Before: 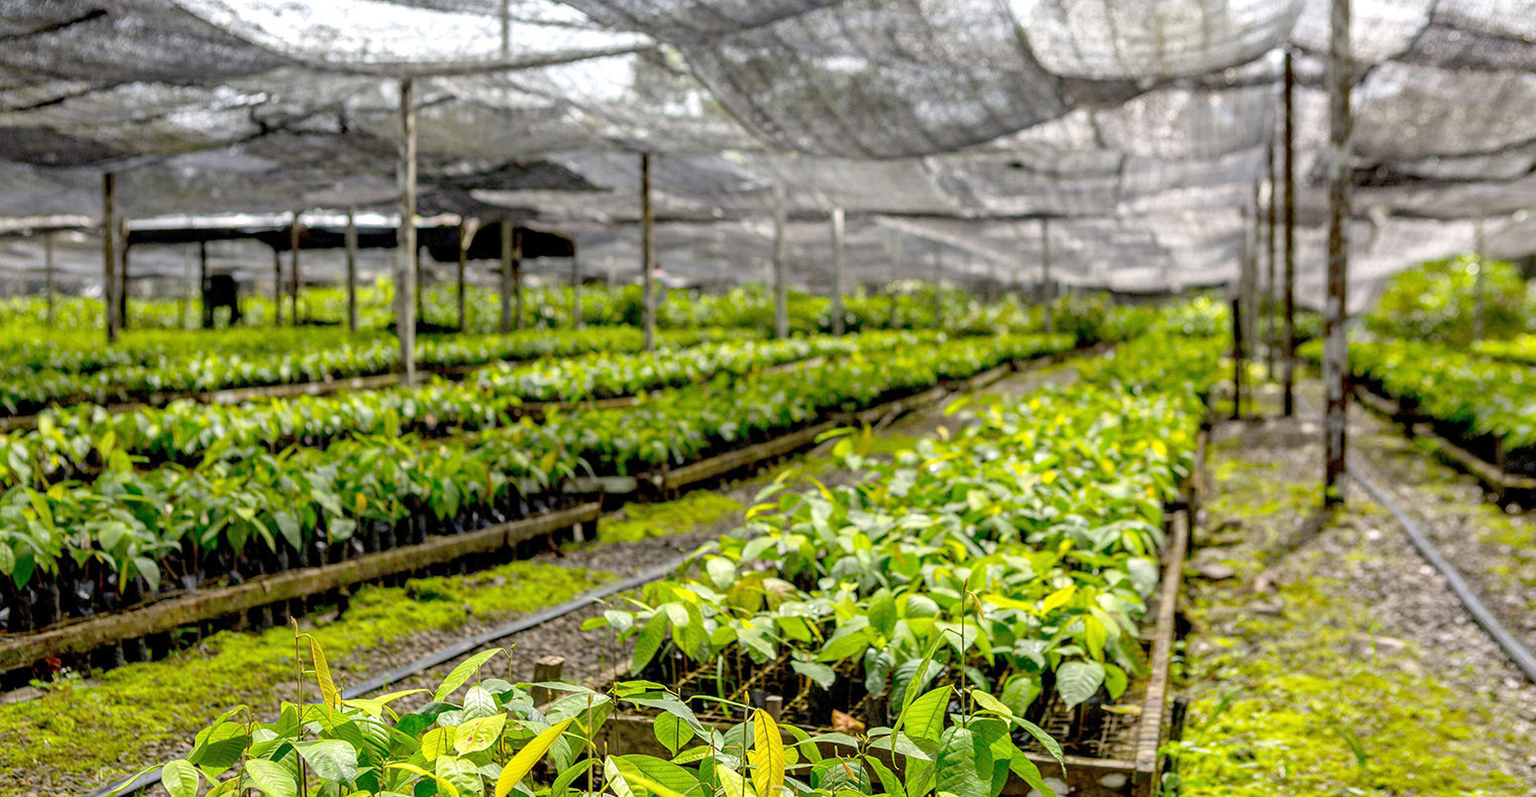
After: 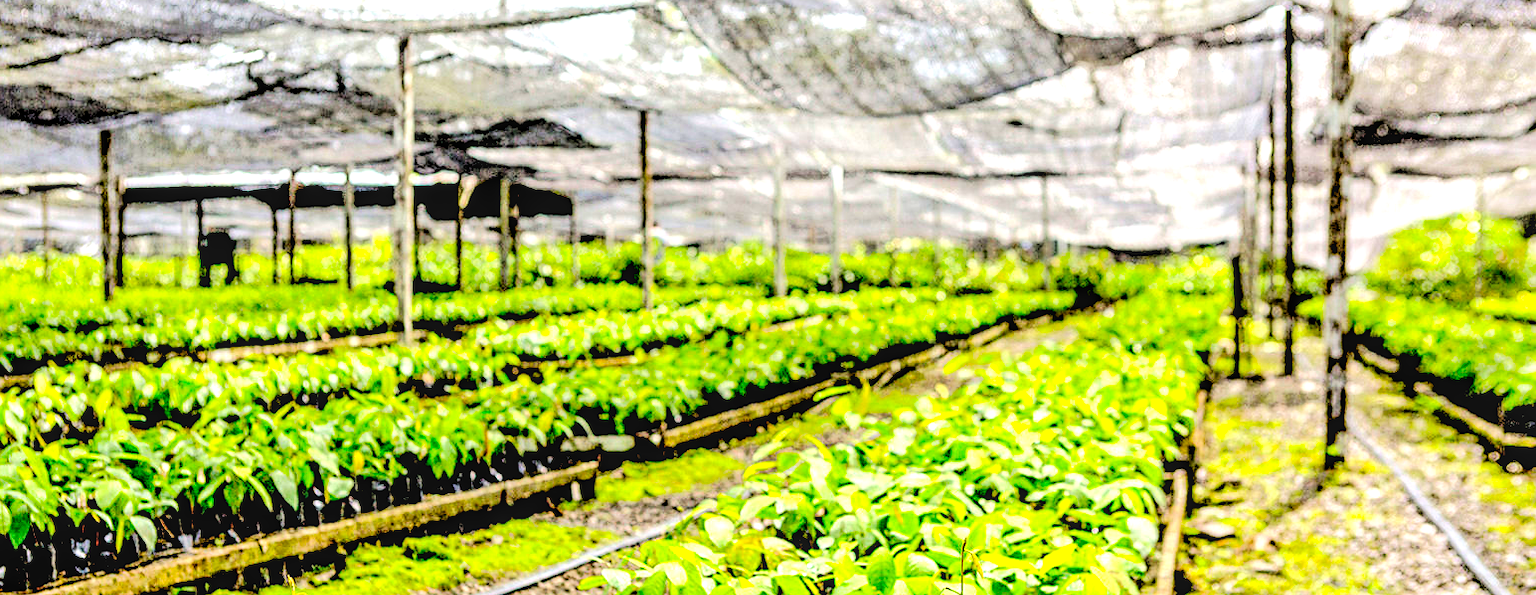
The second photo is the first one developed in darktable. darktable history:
tone curve: curves: ch0 [(0, 0.032) (0.094, 0.08) (0.265, 0.208) (0.41, 0.417) (0.498, 0.496) (0.638, 0.673) (0.845, 0.828) (0.994, 0.964)]; ch1 [(0, 0) (0.161, 0.092) (0.37, 0.302) (0.417, 0.434) (0.492, 0.502) (0.576, 0.589) (0.644, 0.638) (0.725, 0.765) (1, 1)]; ch2 [(0, 0) (0.352, 0.403) (0.45, 0.469) (0.521, 0.515) (0.55, 0.528) (0.589, 0.576) (1, 1)], color space Lab, linked channels, preserve colors none
local contrast: on, module defaults
contrast equalizer: octaves 7, y [[0.601, 0.6, 0.598, 0.598, 0.6, 0.601], [0.5 ×6], [0.5 ×6], [0 ×6], [0 ×6]]
contrast brightness saturation: contrast 0.069, brightness 0.175, saturation 0.406
tone equalizer: -8 EV -0.759 EV, -7 EV -0.726 EV, -6 EV -0.61 EV, -5 EV -0.414 EV, -3 EV 0.365 EV, -2 EV 0.6 EV, -1 EV 0.684 EV, +0 EV 0.734 EV
sharpen: on, module defaults
crop: left 0.285%, top 5.467%, bottom 19.915%
levels: gray 50.86%, levels [0.093, 0.434, 0.988]
